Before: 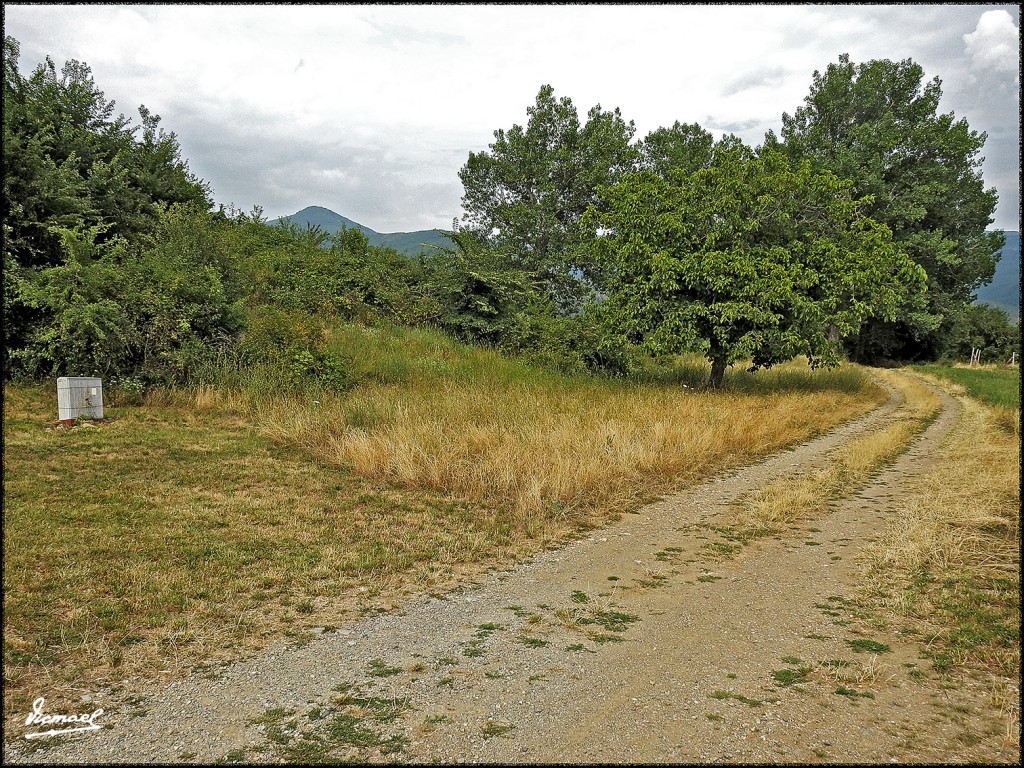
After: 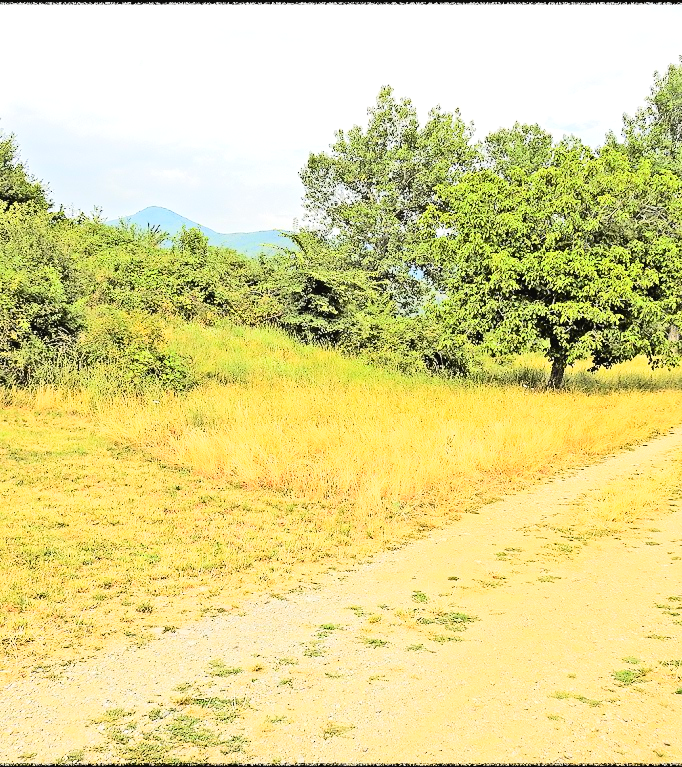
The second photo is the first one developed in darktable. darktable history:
tone curve: curves: ch0 [(0, 0.029) (0.071, 0.087) (0.223, 0.265) (0.447, 0.605) (0.654, 0.823) (0.861, 0.943) (1, 0.981)]; ch1 [(0, 0) (0.353, 0.344) (0.447, 0.449) (0.502, 0.501) (0.547, 0.54) (0.57, 0.582) (0.608, 0.608) (0.618, 0.631) (0.657, 0.699) (1, 1)]; ch2 [(0, 0) (0.34, 0.314) (0.456, 0.456) (0.5, 0.503) (0.528, 0.54) (0.557, 0.577) (0.589, 0.626) (1, 1)], color space Lab, independent channels, preserve colors none
exposure: black level correction 0.001, exposure 0.499 EV, compensate exposure bias true, compensate highlight preservation false
tone equalizer: -7 EV 0.151 EV, -6 EV 0.611 EV, -5 EV 1.13 EV, -4 EV 1.36 EV, -3 EV 1.18 EV, -2 EV 0.6 EV, -1 EV 0.148 EV, edges refinement/feathering 500, mask exposure compensation -1.57 EV, preserve details no
crop and rotate: left 15.626%, right 17.766%
